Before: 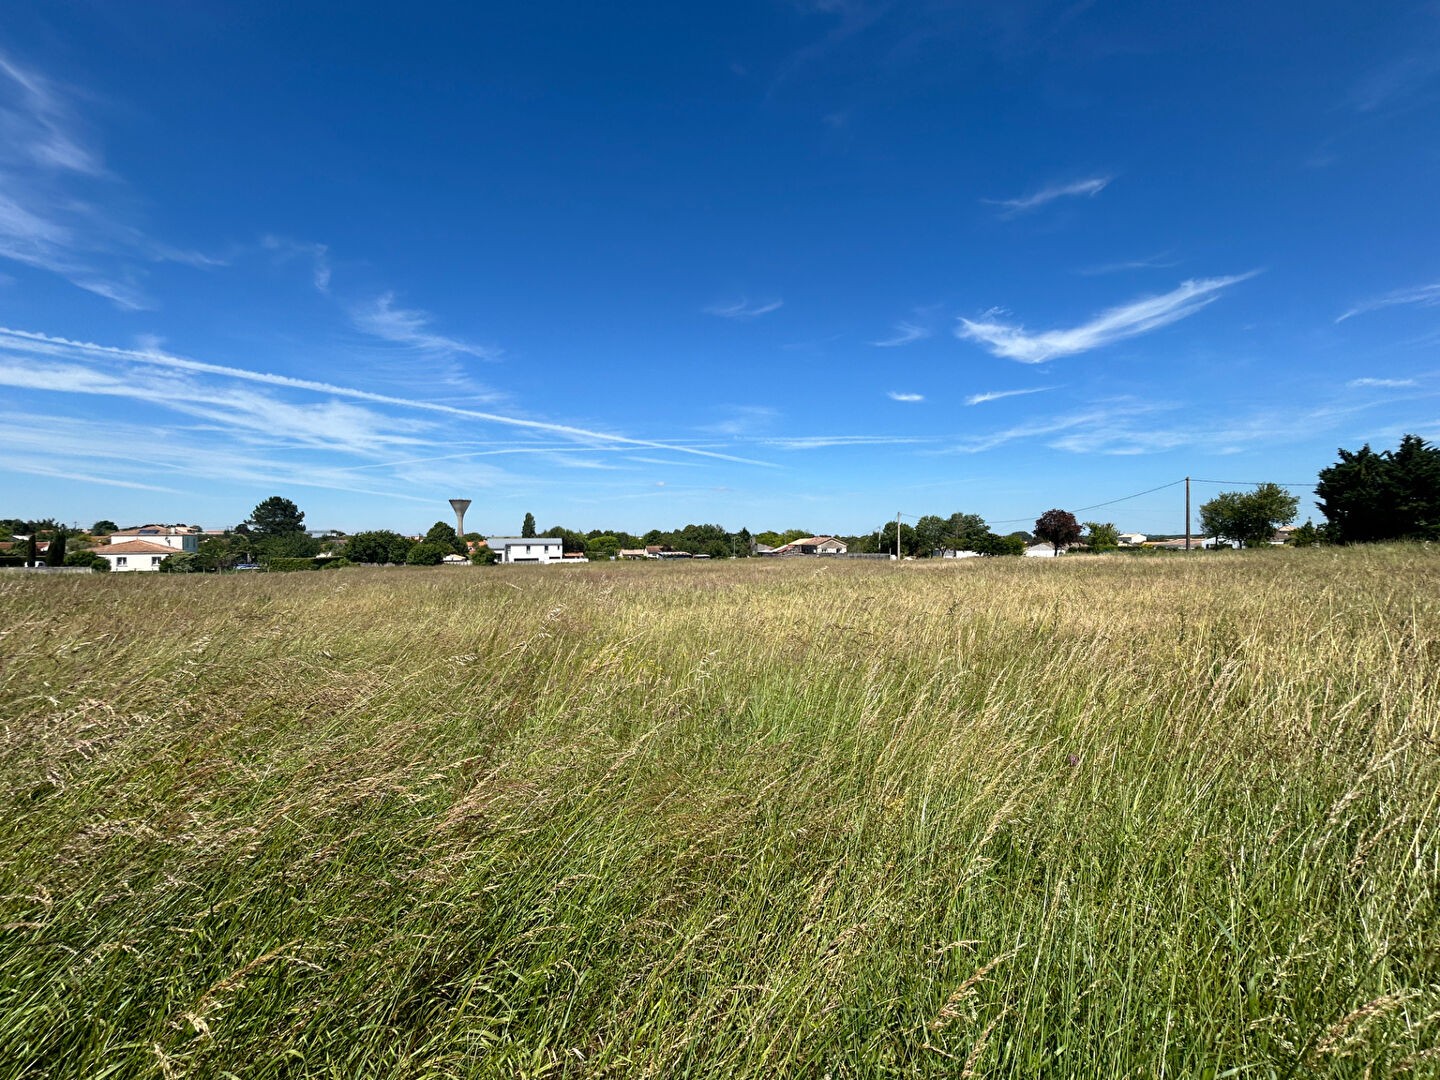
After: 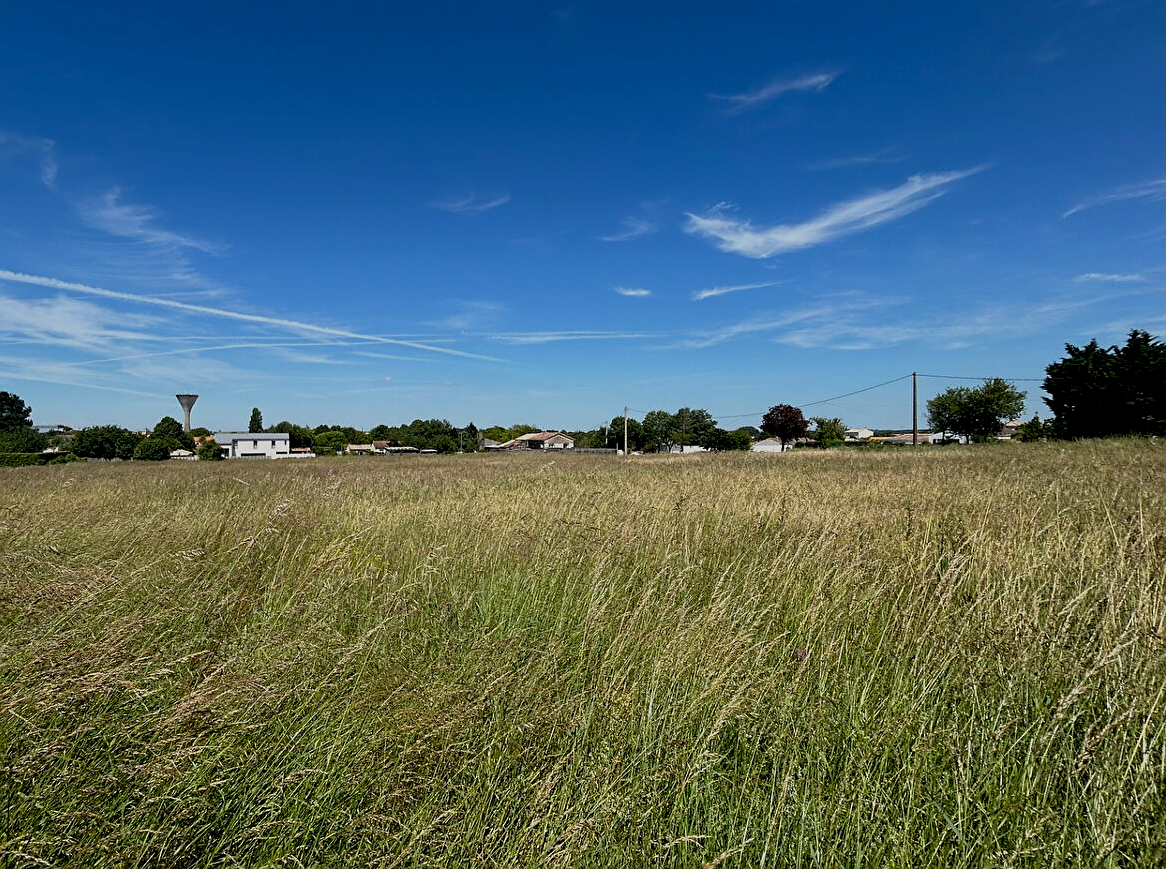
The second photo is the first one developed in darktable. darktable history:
exposure: black level correction 0.009, exposure -0.635 EV, compensate highlight preservation false
crop: left 19.016%, top 9.764%, right 0%, bottom 9.724%
sharpen: radius 1.027
